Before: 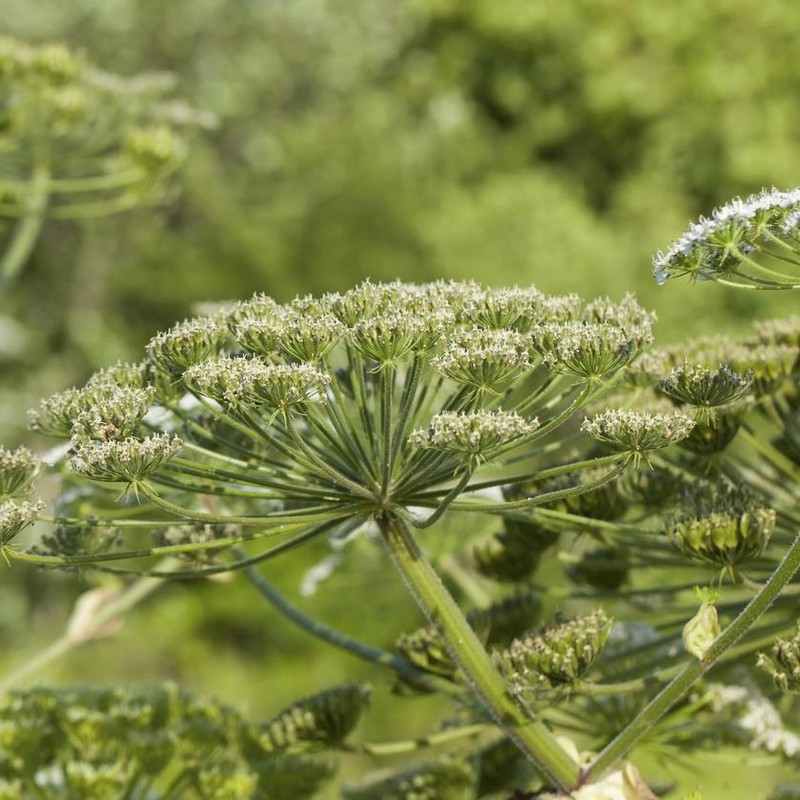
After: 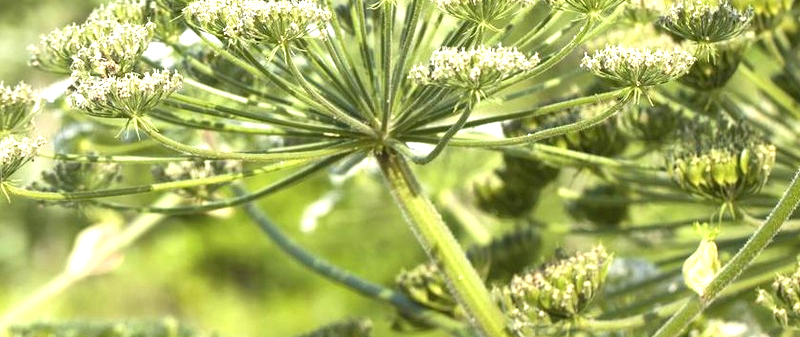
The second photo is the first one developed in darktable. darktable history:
local contrast: mode bilateral grid, contrast 21, coarseness 51, detail 120%, midtone range 0.2
crop: top 45.58%, bottom 12.245%
exposure: black level correction 0, exposure 1.105 EV, compensate highlight preservation false
